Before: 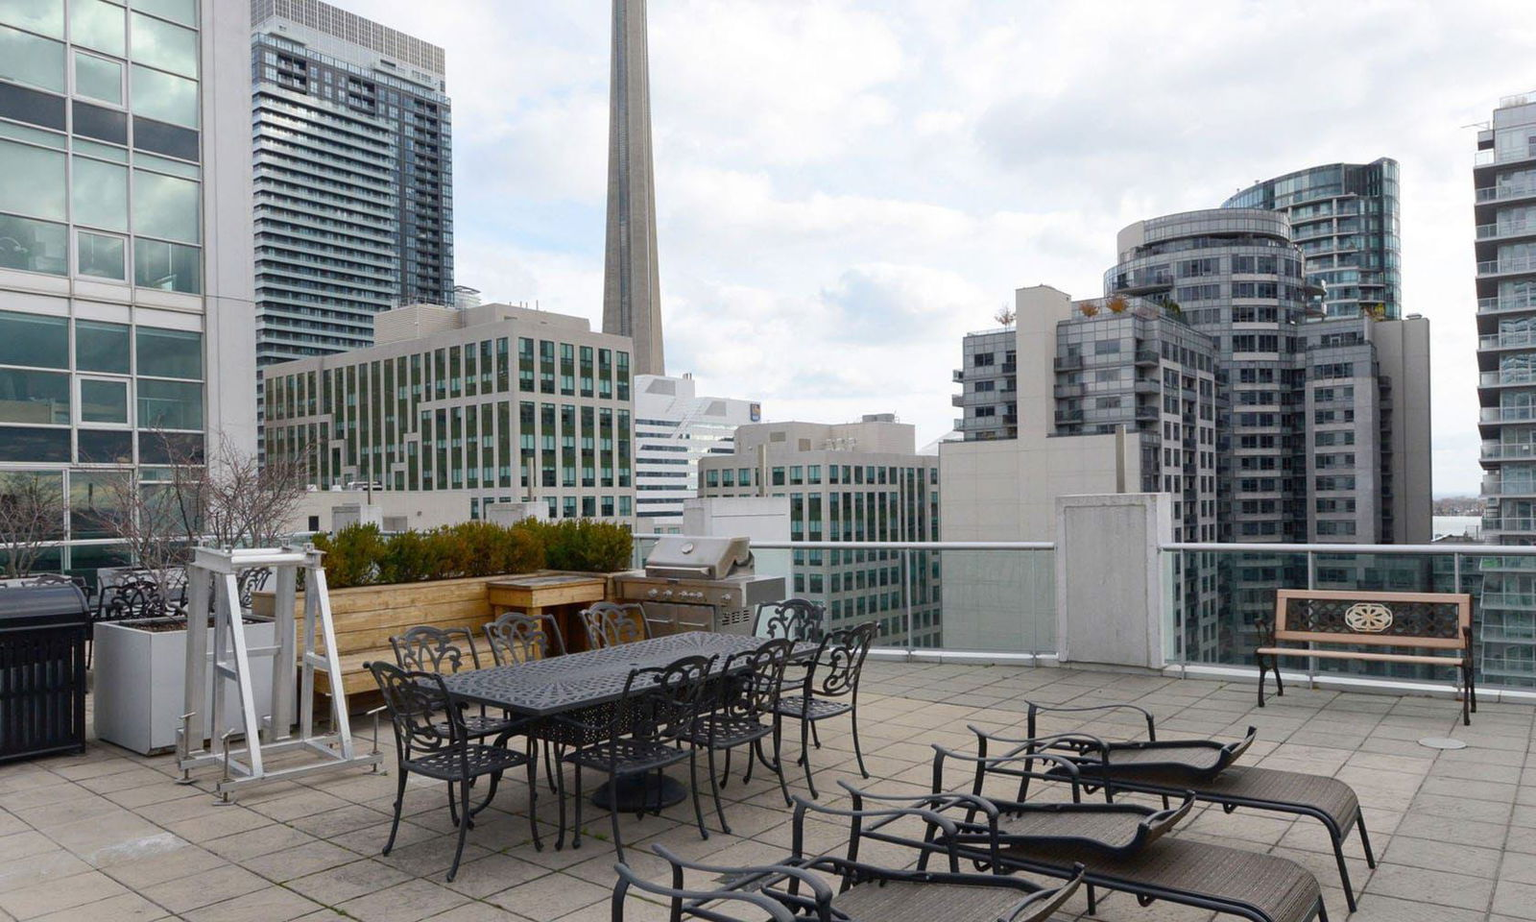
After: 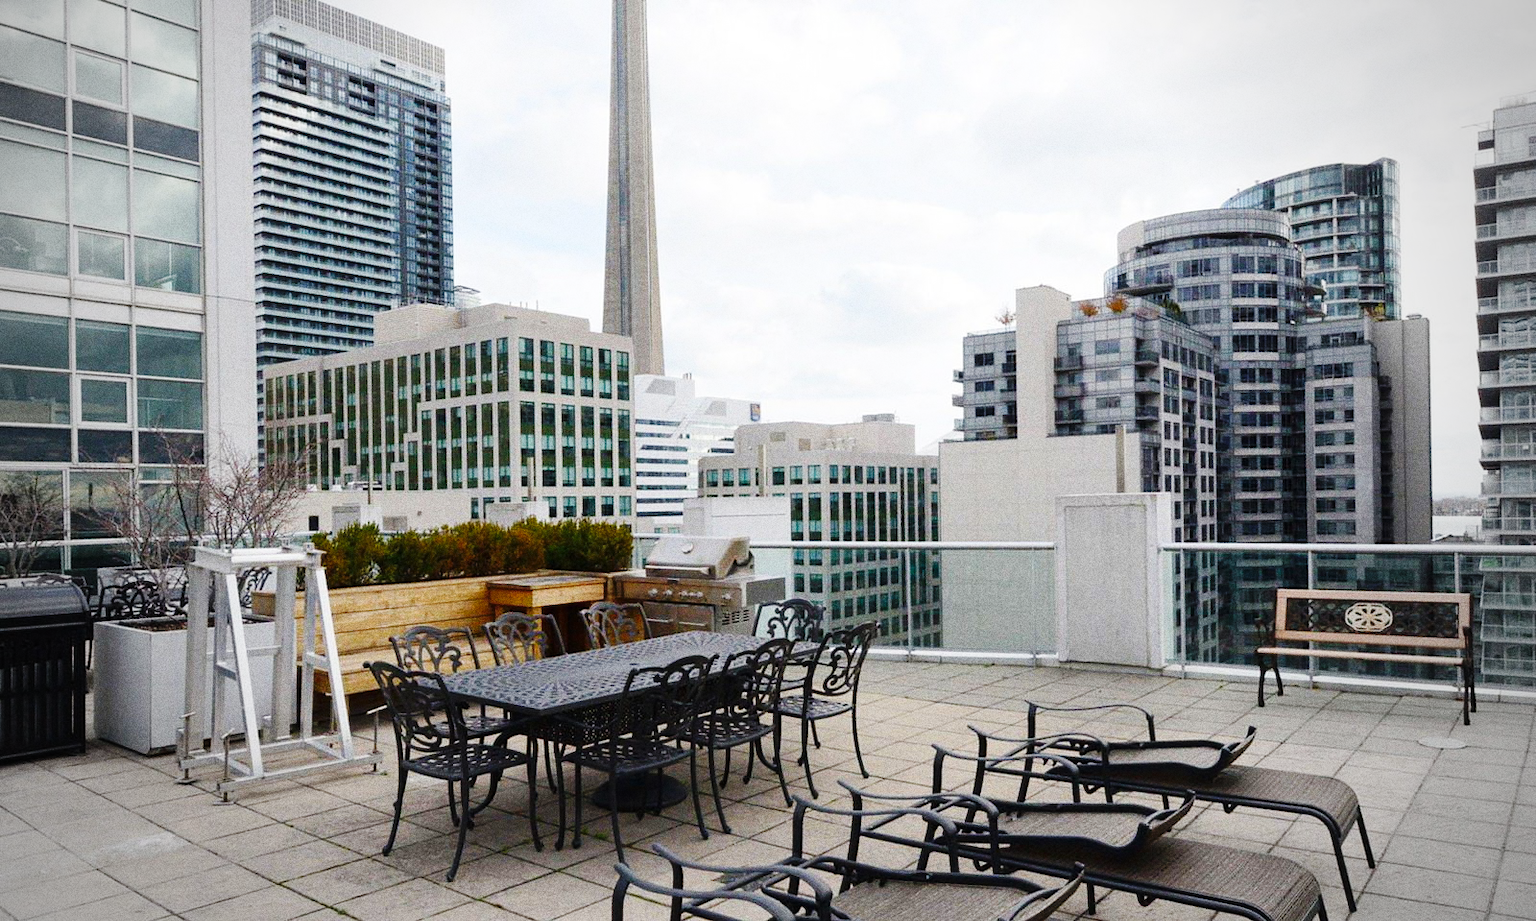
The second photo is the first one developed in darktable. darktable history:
base curve: curves: ch0 [(0, 0) (0.036, 0.025) (0.121, 0.166) (0.206, 0.329) (0.605, 0.79) (1, 1)], preserve colors none
vignetting: fall-off start 67.15%, brightness -0.442, saturation -0.691, width/height ratio 1.011, unbound false
grain: coarseness 0.09 ISO, strength 40%
